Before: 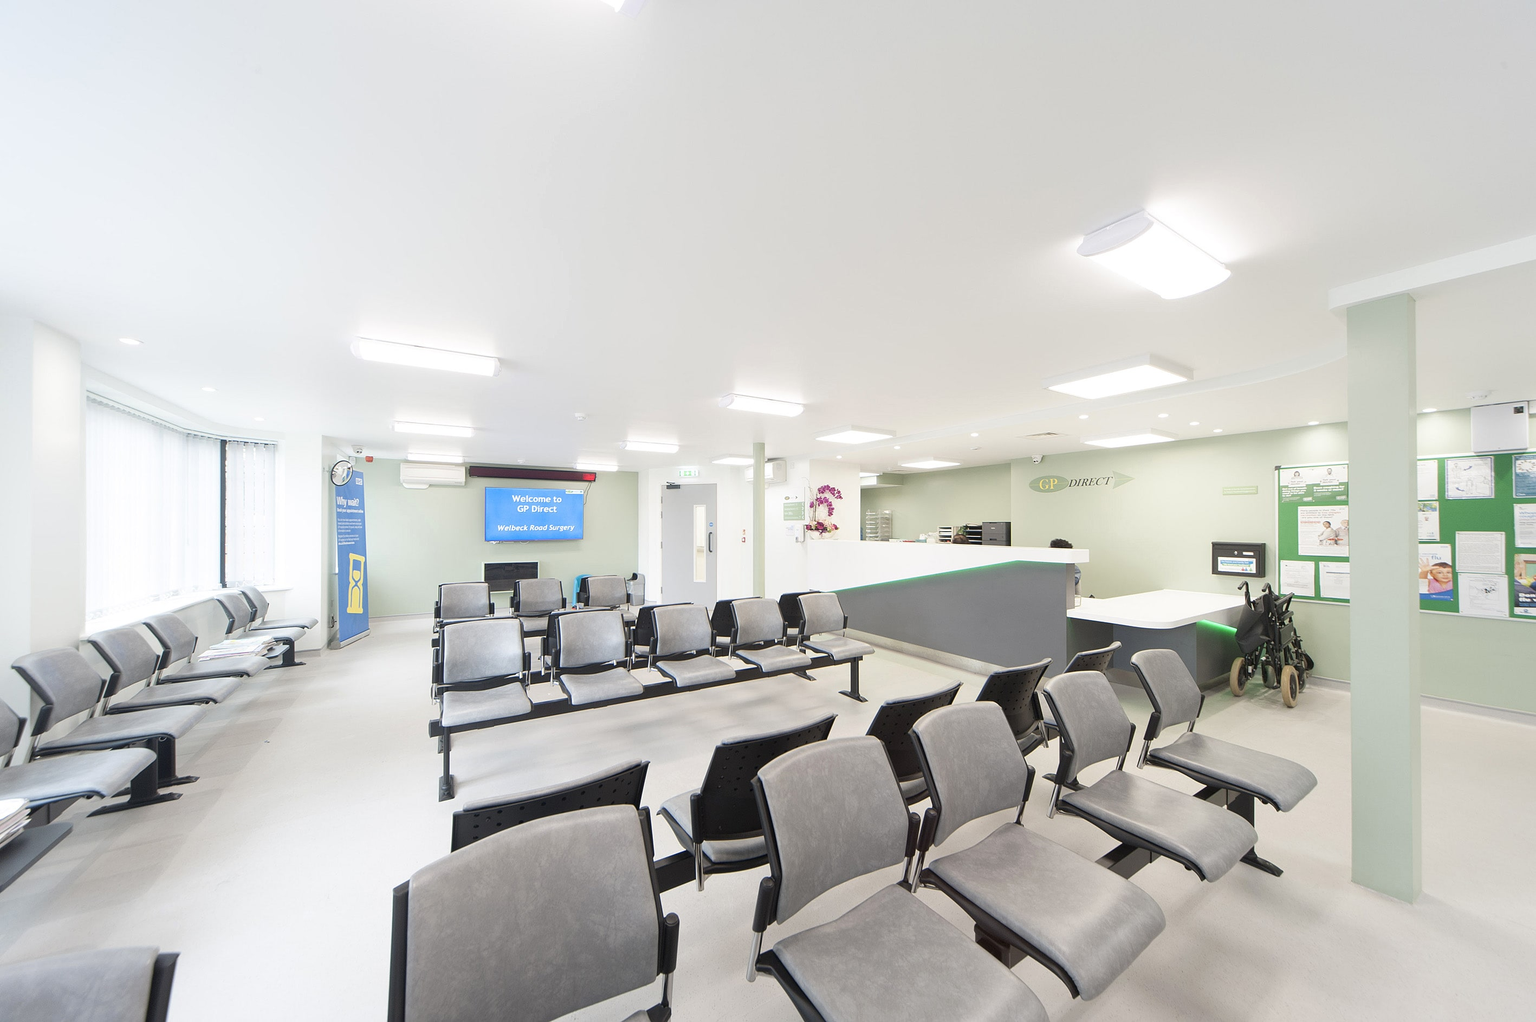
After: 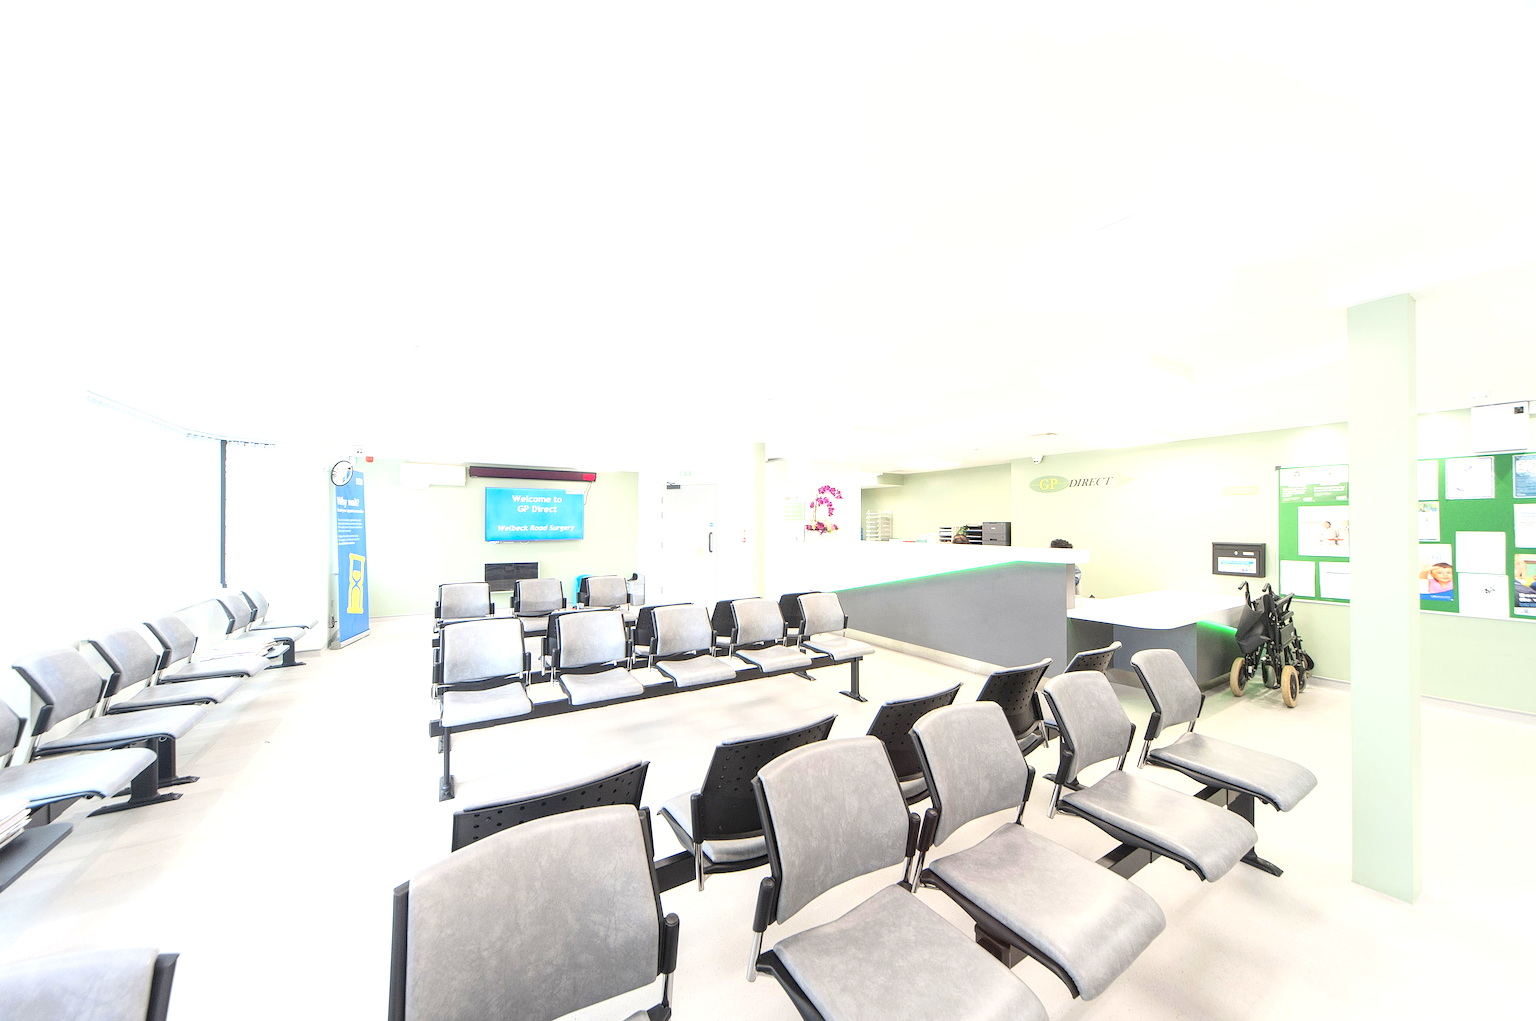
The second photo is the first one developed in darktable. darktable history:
local contrast: on, module defaults
tone equalizer: -8 EV -0.768 EV, -7 EV -0.694 EV, -6 EV -0.631 EV, -5 EV -0.389 EV, -3 EV 0.366 EV, -2 EV 0.6 EV, -1 EV 0.676 EV, +0 EV 0.769 EV
shadows and highlights: shadows 25.02, highlights -23.53
contrast brightness saturation: contrast 0.204, brightness 0.163, saturation 0.228
